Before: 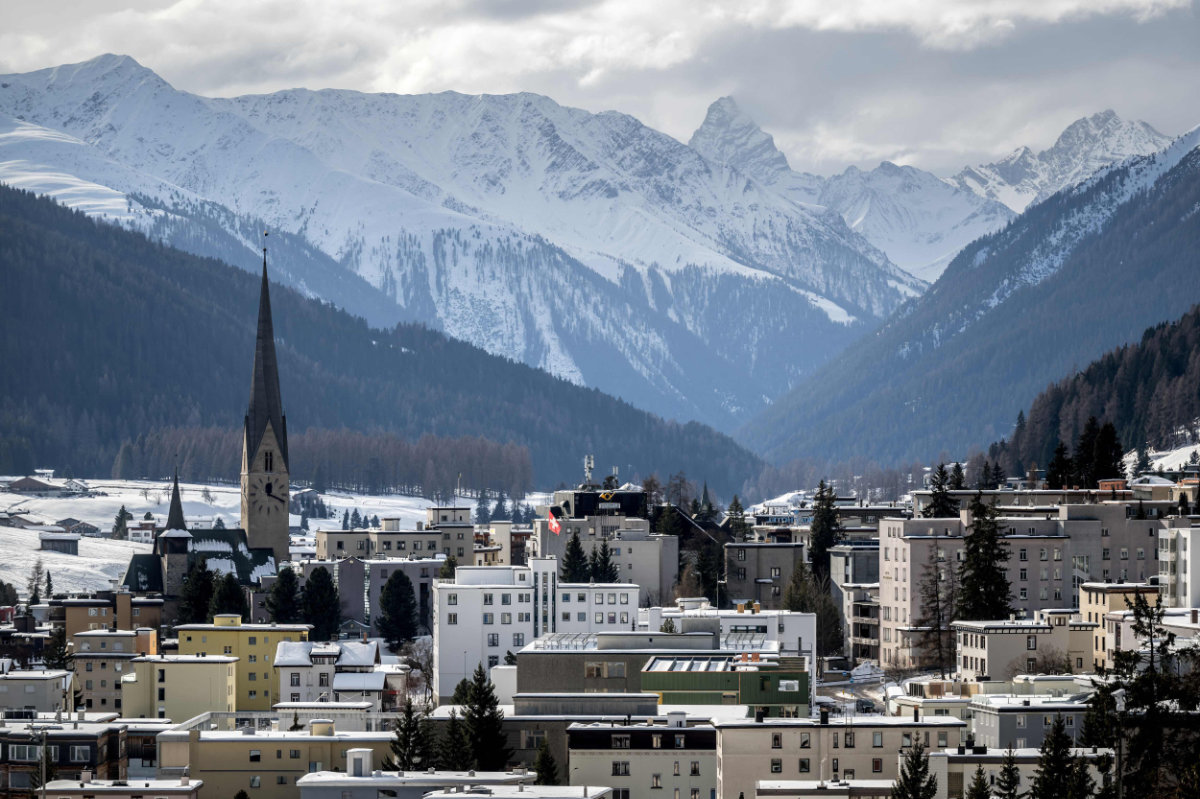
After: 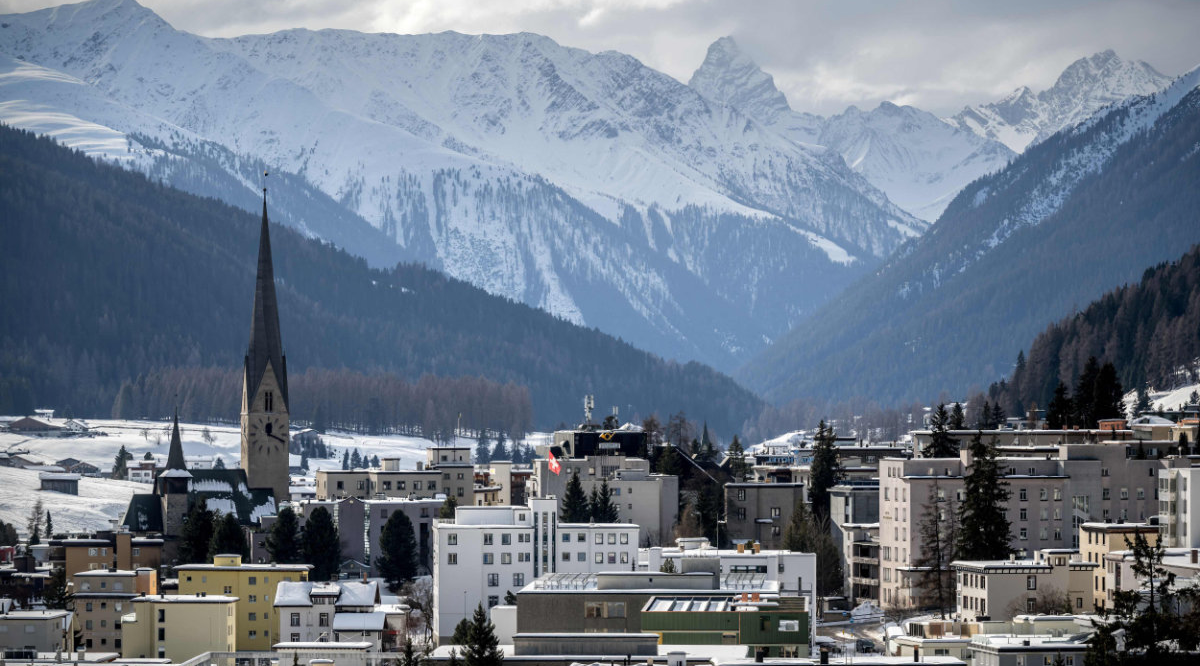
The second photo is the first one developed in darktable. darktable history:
vignetting: fall-off start 88.53%, fall-off radius 44.2%, saturation 0.376, width/height ratio 1.161
crop: top 7.625%, bottom 8.027%
